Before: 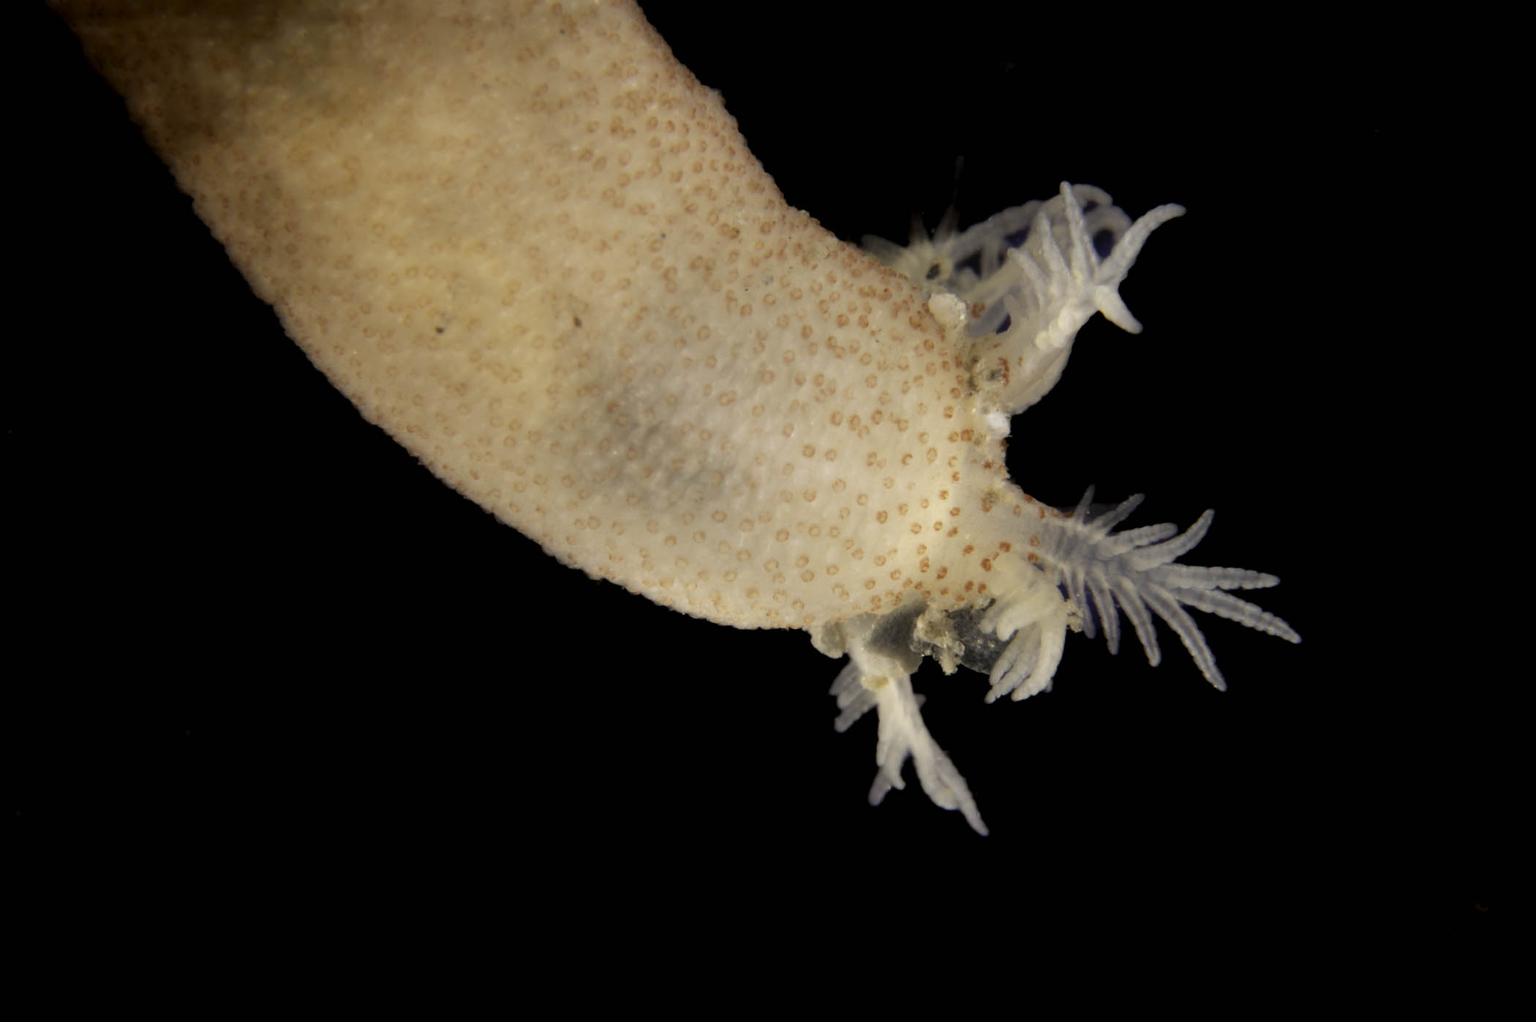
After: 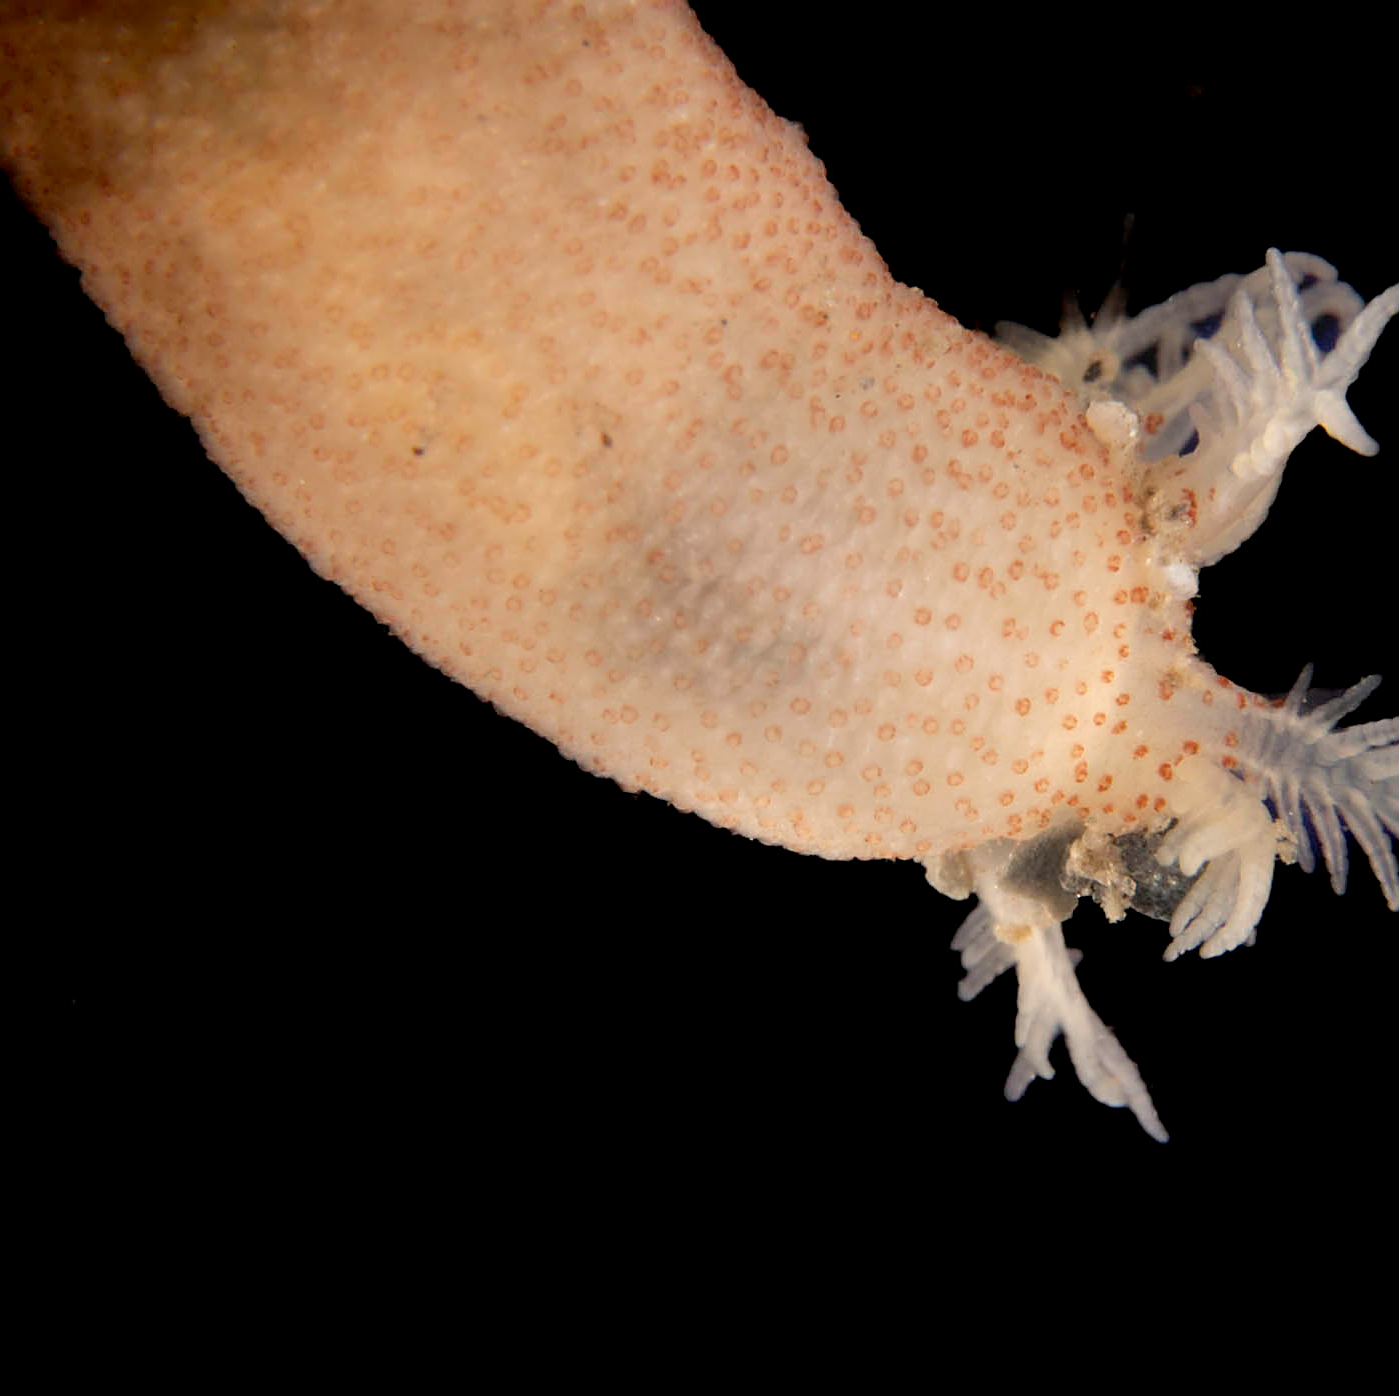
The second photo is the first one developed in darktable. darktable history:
sharpen: on, module defaults
crop and rotate: left 8.786%, right 24.548%
